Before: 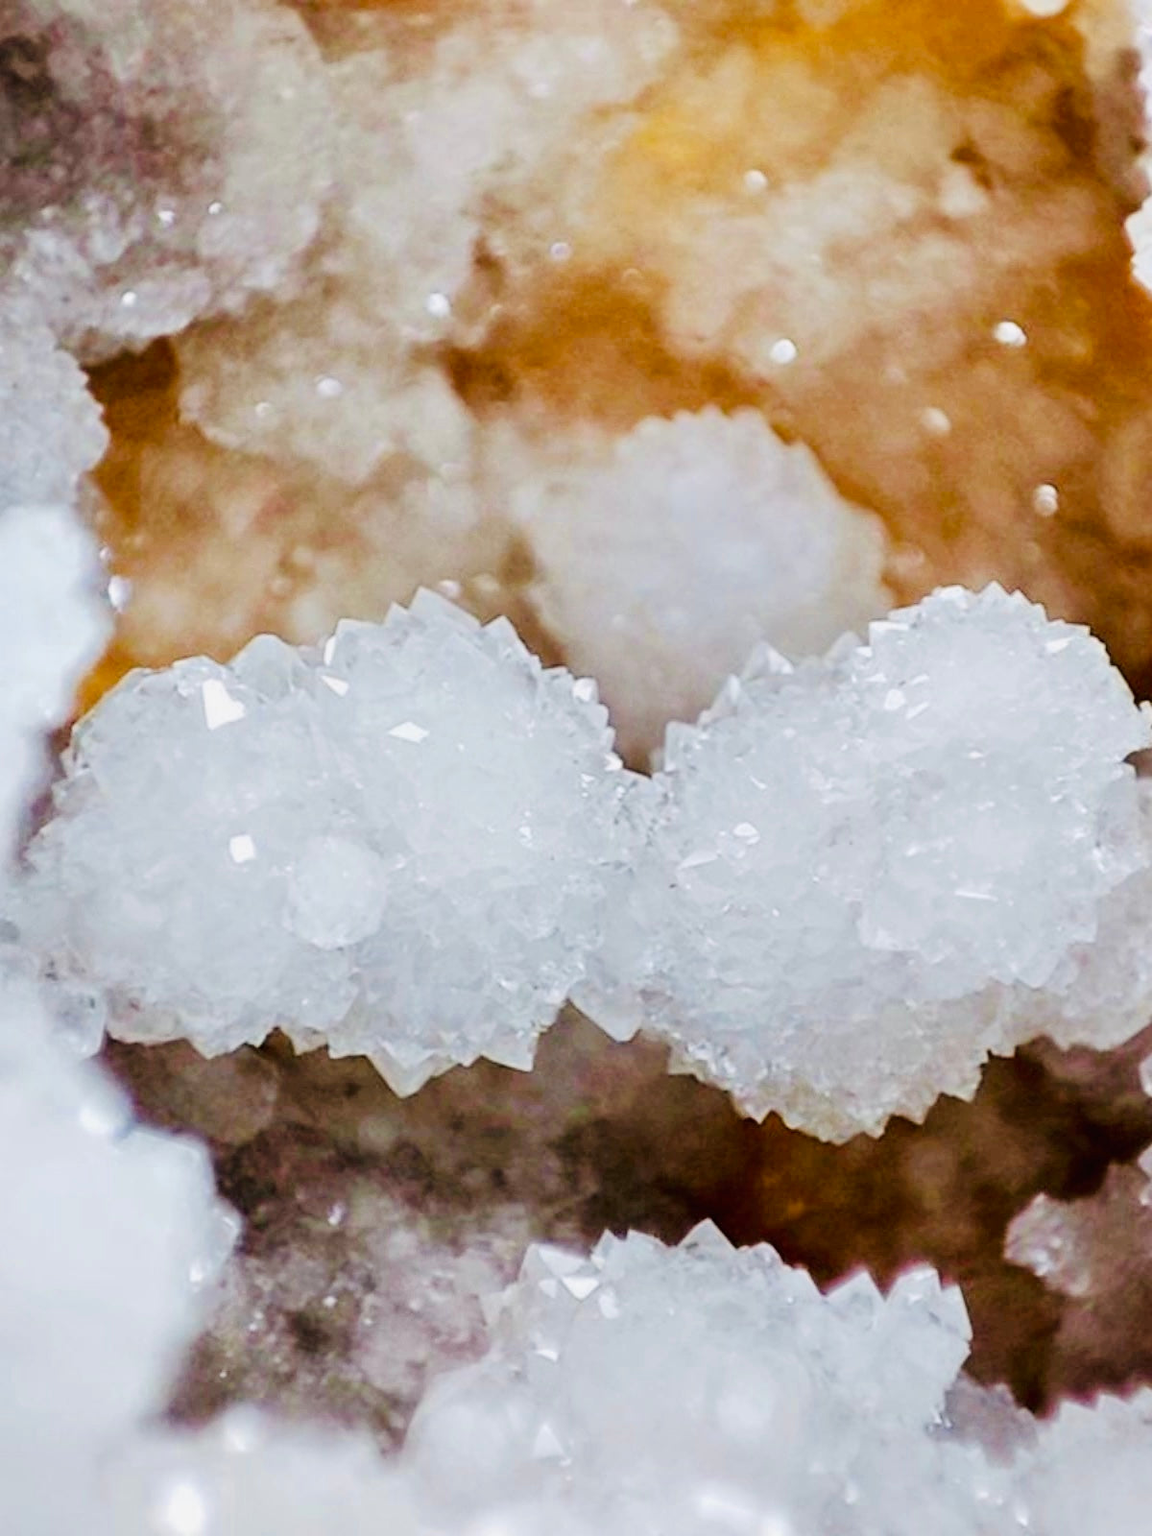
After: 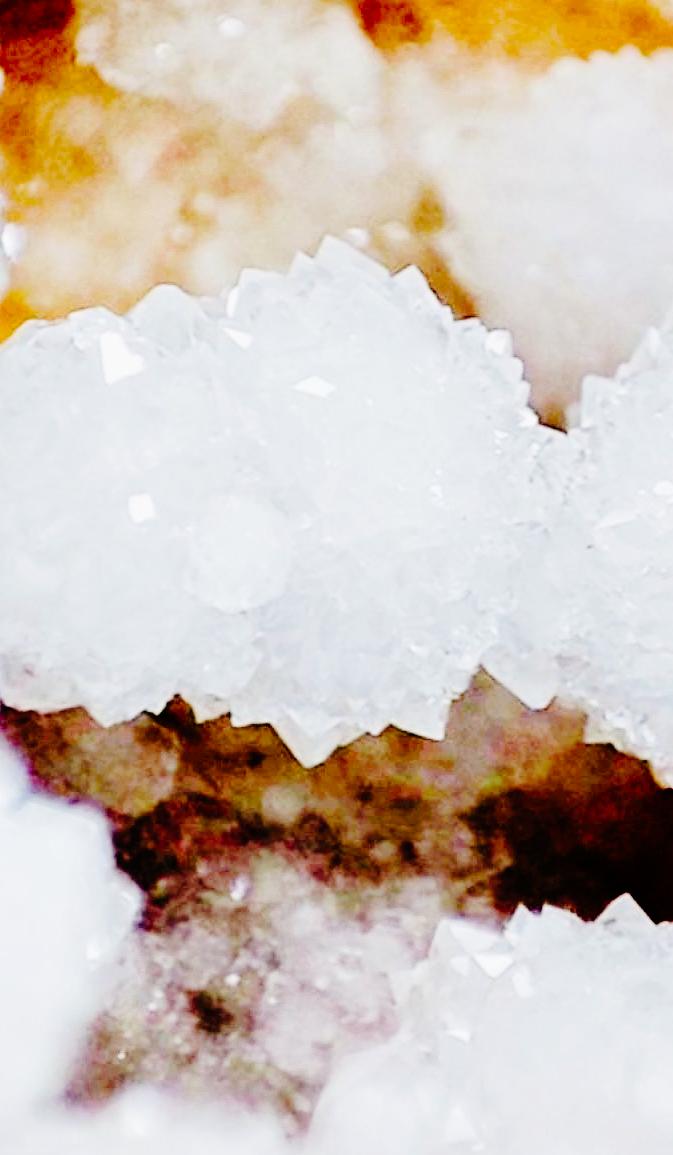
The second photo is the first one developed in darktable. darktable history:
base curve: curves: ch0 [(0, 0) (0.036, 0.01) (0.123, 0.254) (0.258, 0.504) (0.507, 0.748) (1, 1)], preserve colors none
crop: left 9.333%, top 23.511%, right 34.536%, bottom 4.244%
